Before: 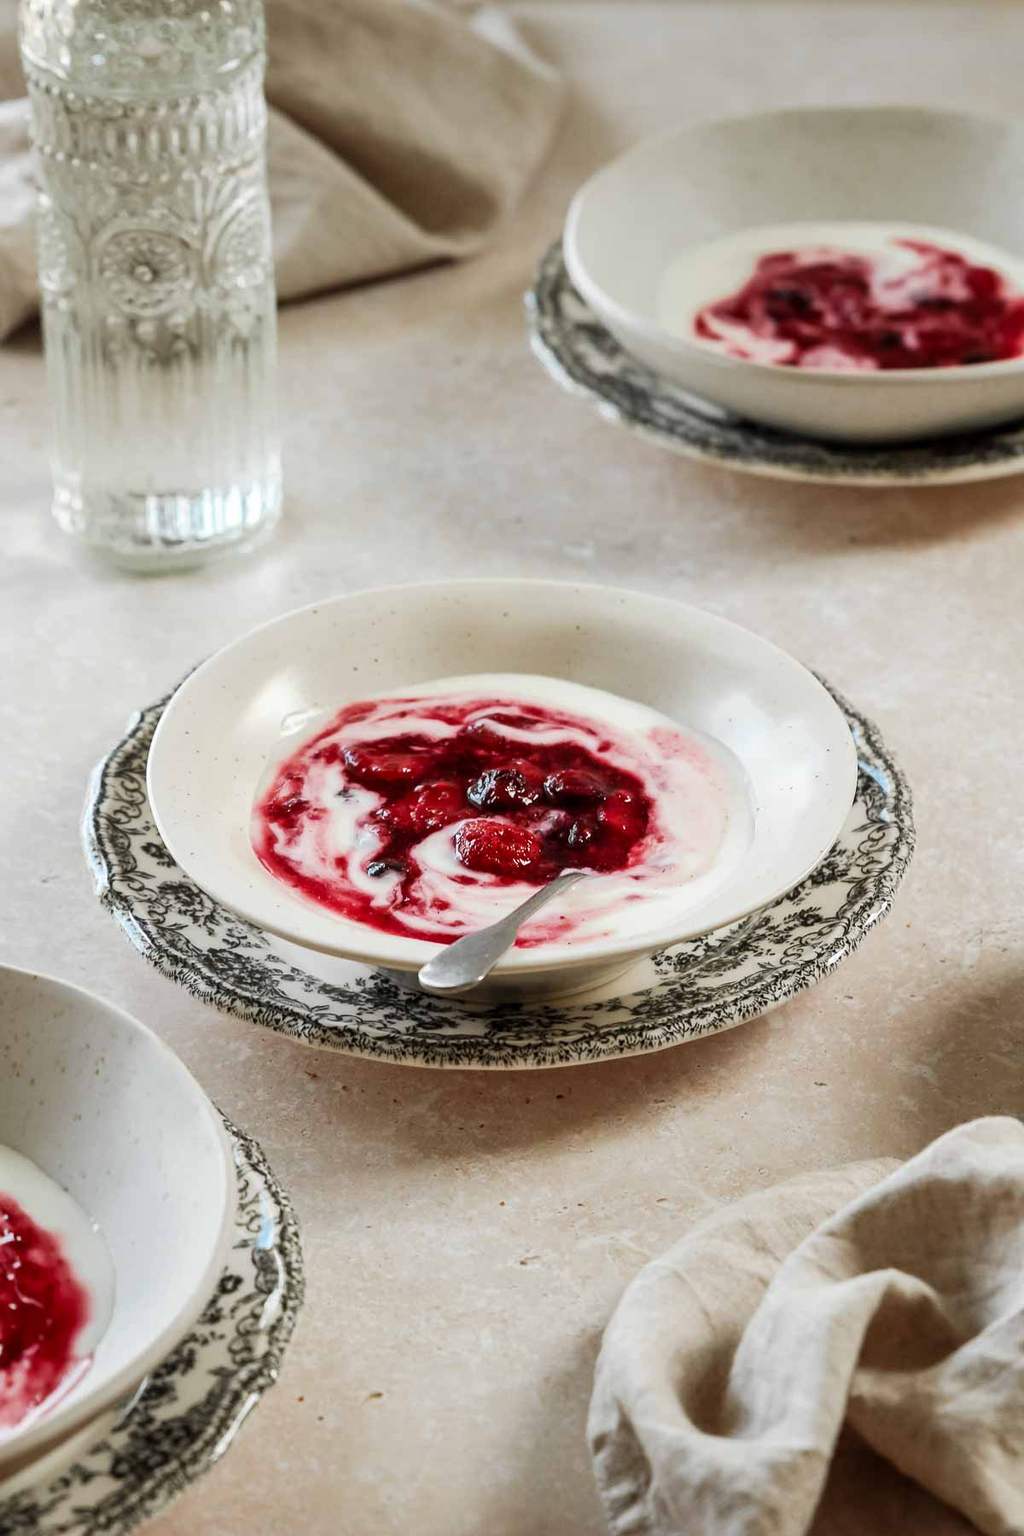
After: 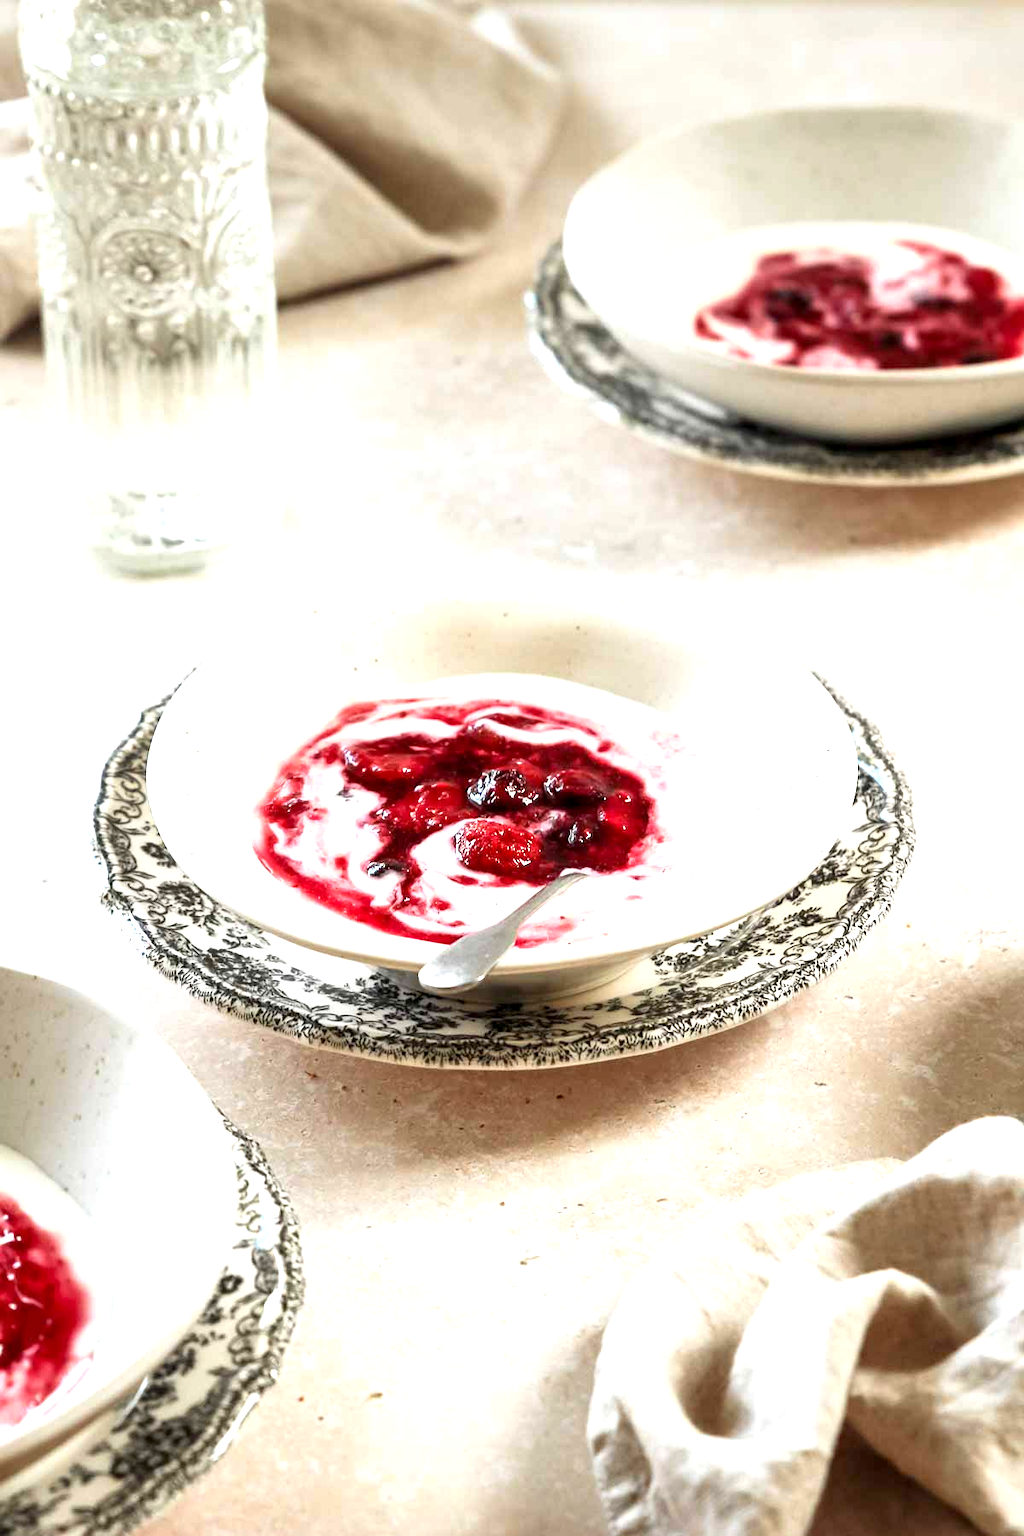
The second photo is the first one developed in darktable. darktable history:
exposure: black level correction 0.001, exposure 1.051 EV, compensate exposure bias true, compensate highlight preservation false
